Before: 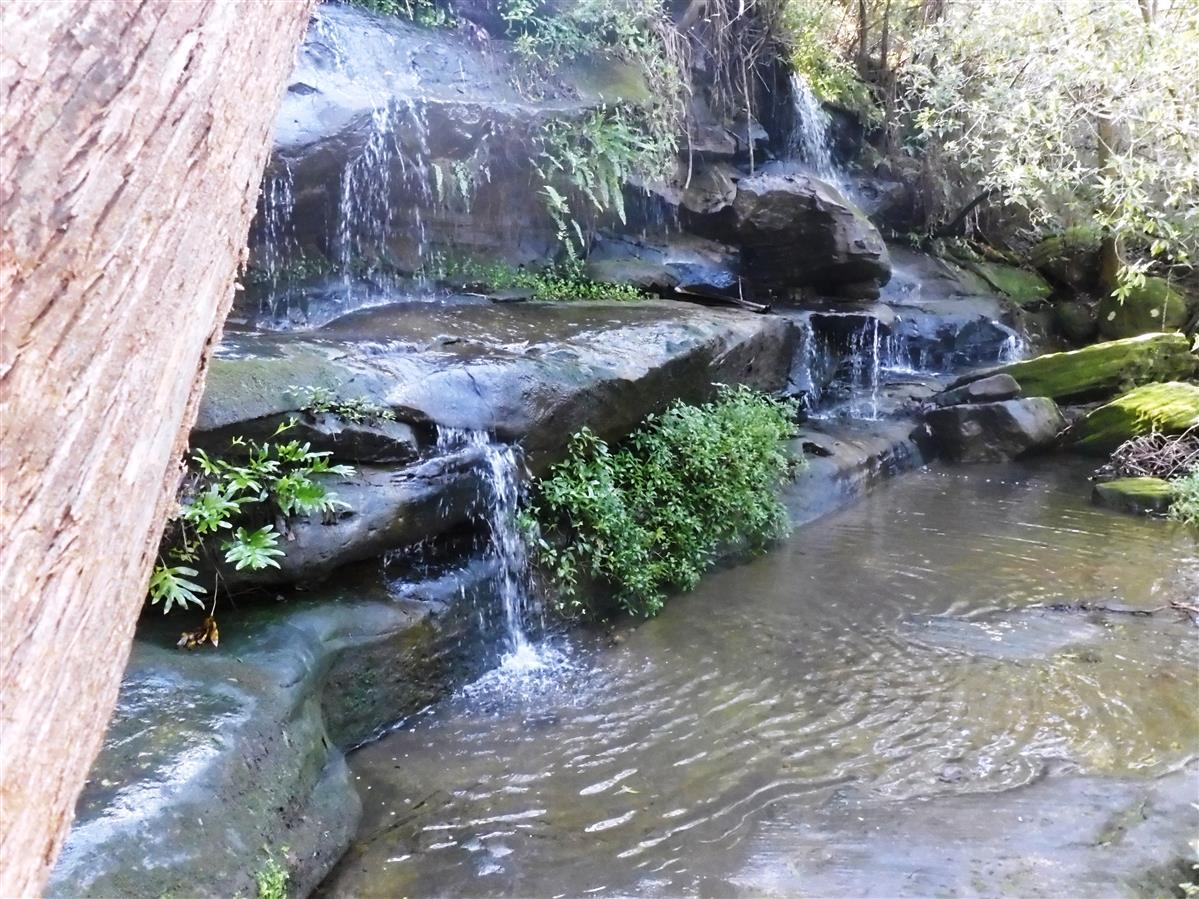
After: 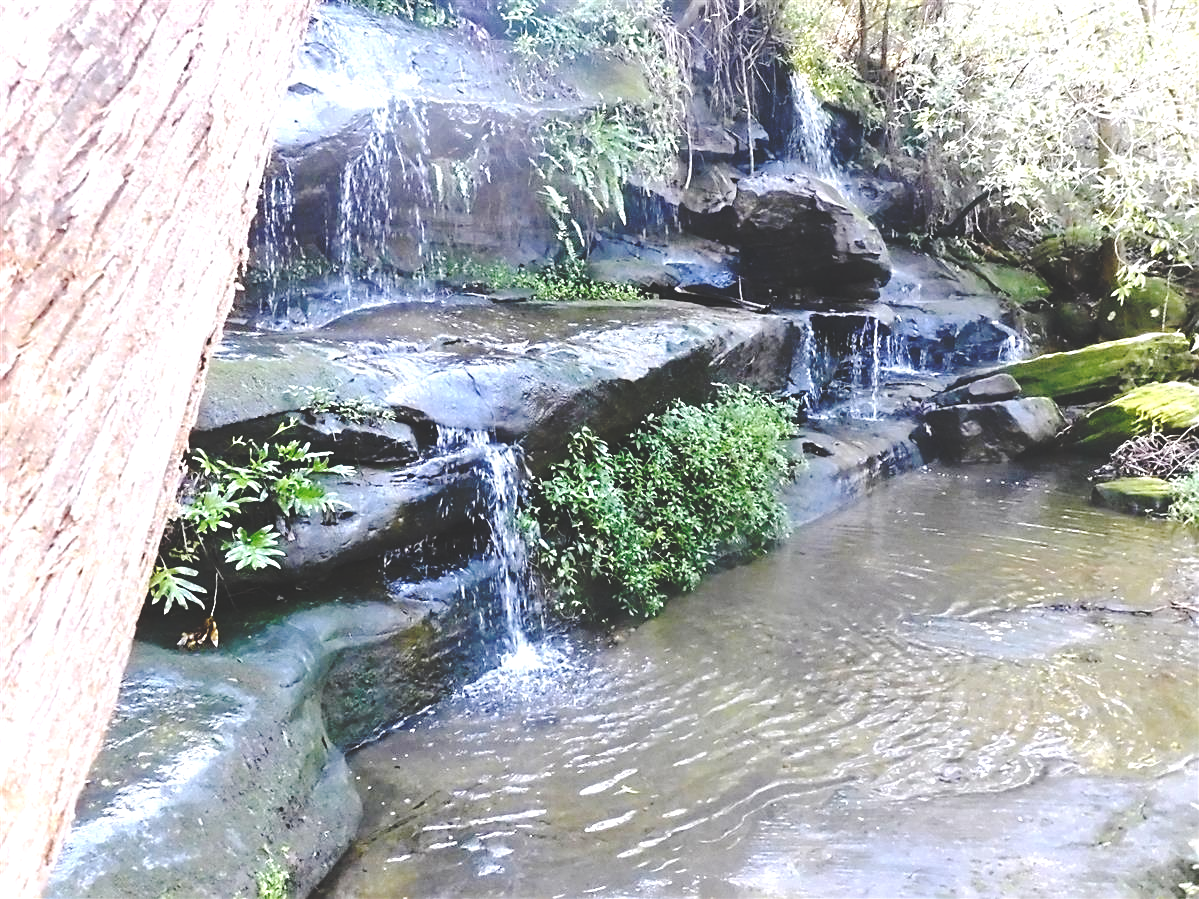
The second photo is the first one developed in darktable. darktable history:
sharpen: on, module defaults
exposure: black level correction 0.001, exposure 0.5 EV, compensate exposure bias true, compensate highlight preservation false
base curve: curves: ch0 [(0, 0.024) (0.055, 0.065) (0.121, 0.166) (0.236, 0.319) (0.693, 0.726) (1, 1)], preserve colors none
